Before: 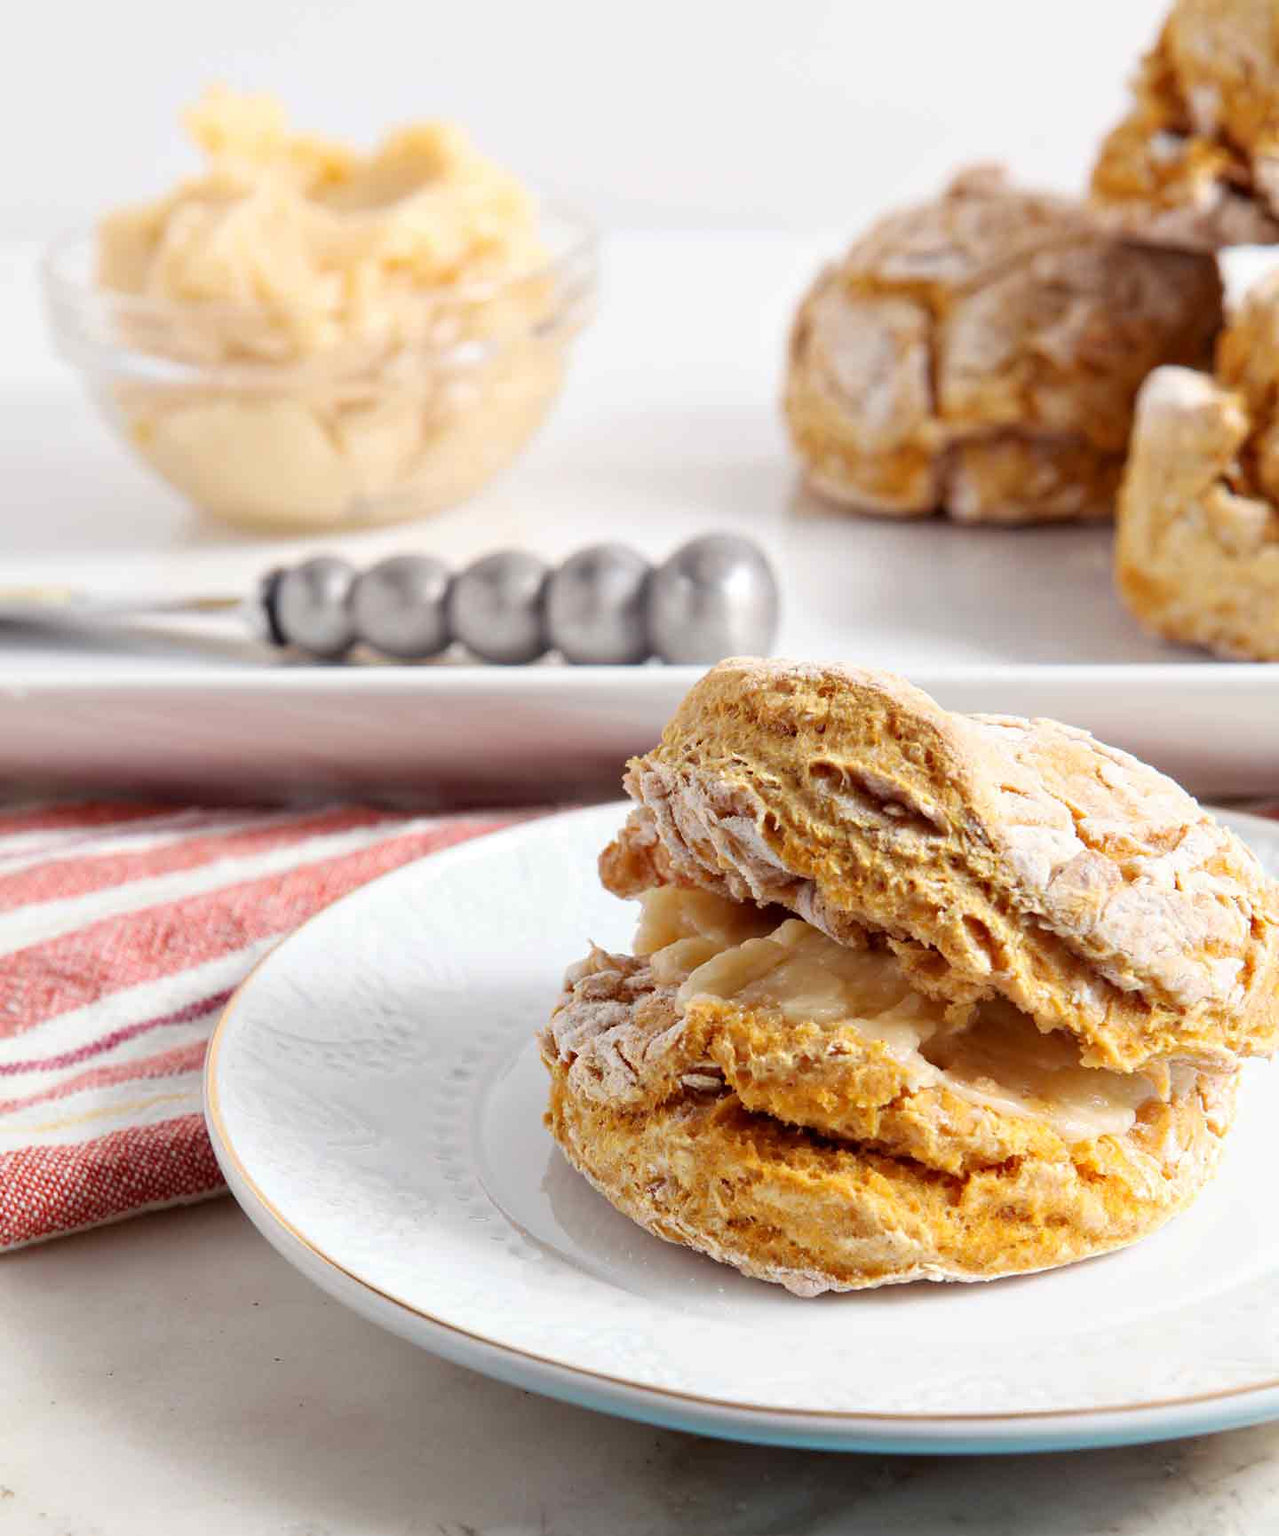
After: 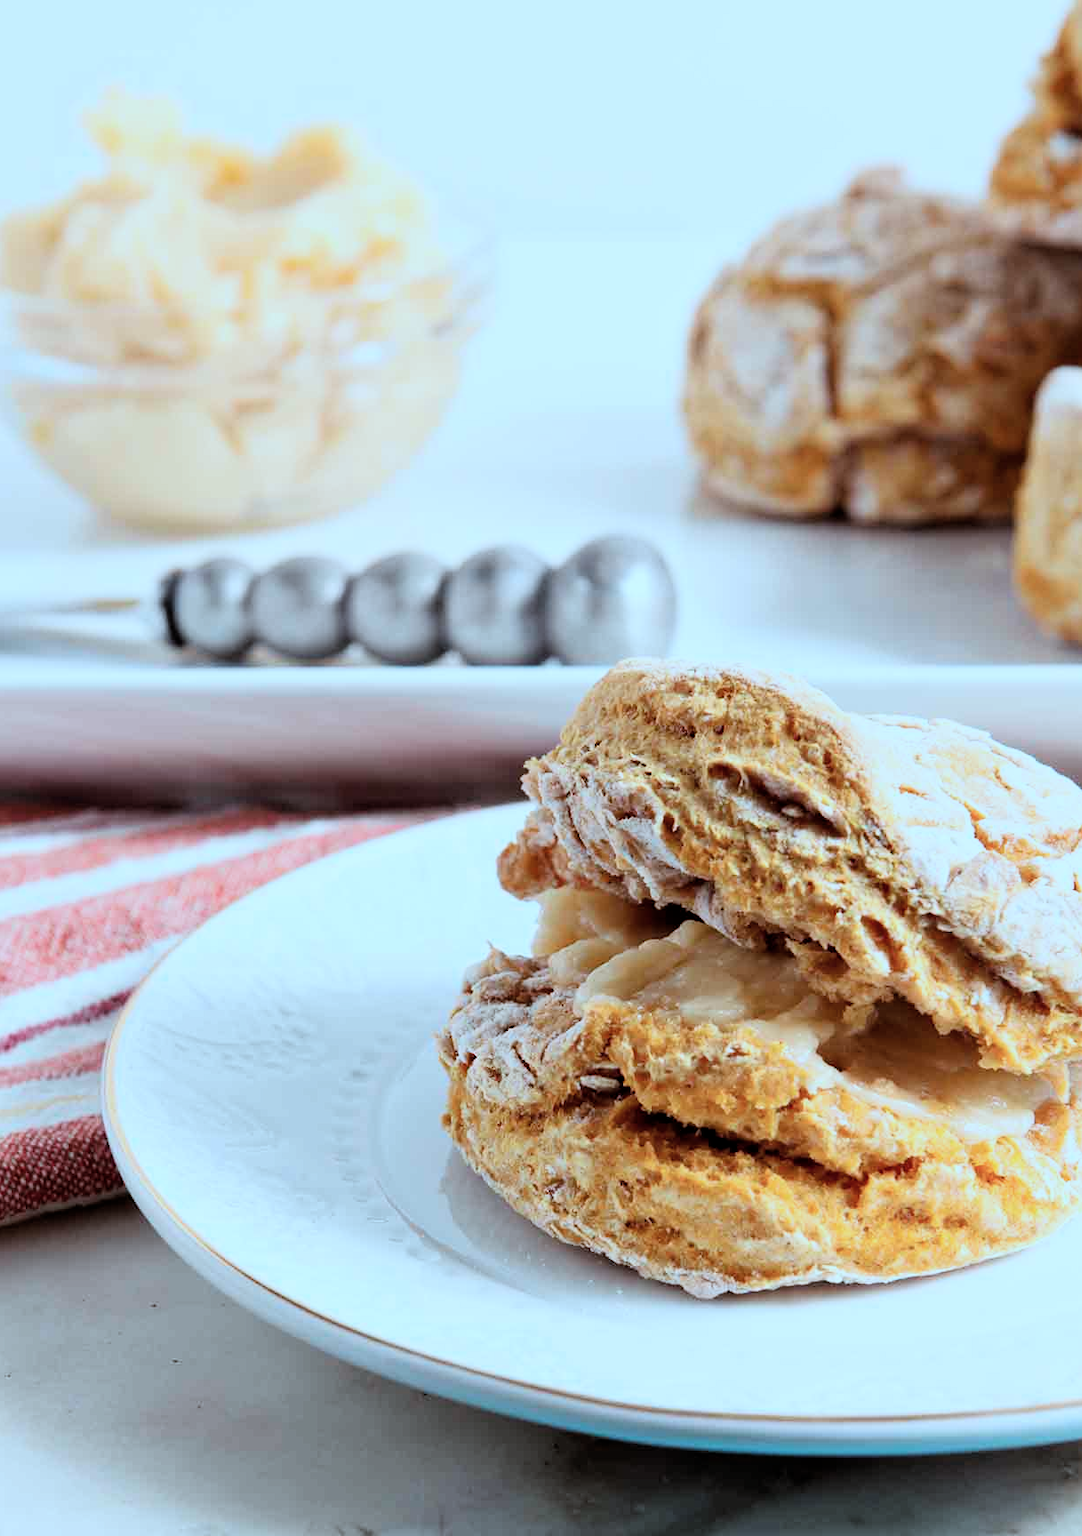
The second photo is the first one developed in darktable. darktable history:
crop: left 8.017%, right 7.355%
color correction: highlights a* -10.38, highlights b* -19.19
filmic rgb: middle gray luminance 9.85%, black relative exposure -8.58 EV, white relative exposure 3.33 EV, threshold 3.04 EV, target black luminance 0%, hardness 5.2, latitude 44.63%, contrast 1.309, highlights saturation mix 4.62%, shadows ↔ highlights balance 24.11%, enable highlight reconstruction true
